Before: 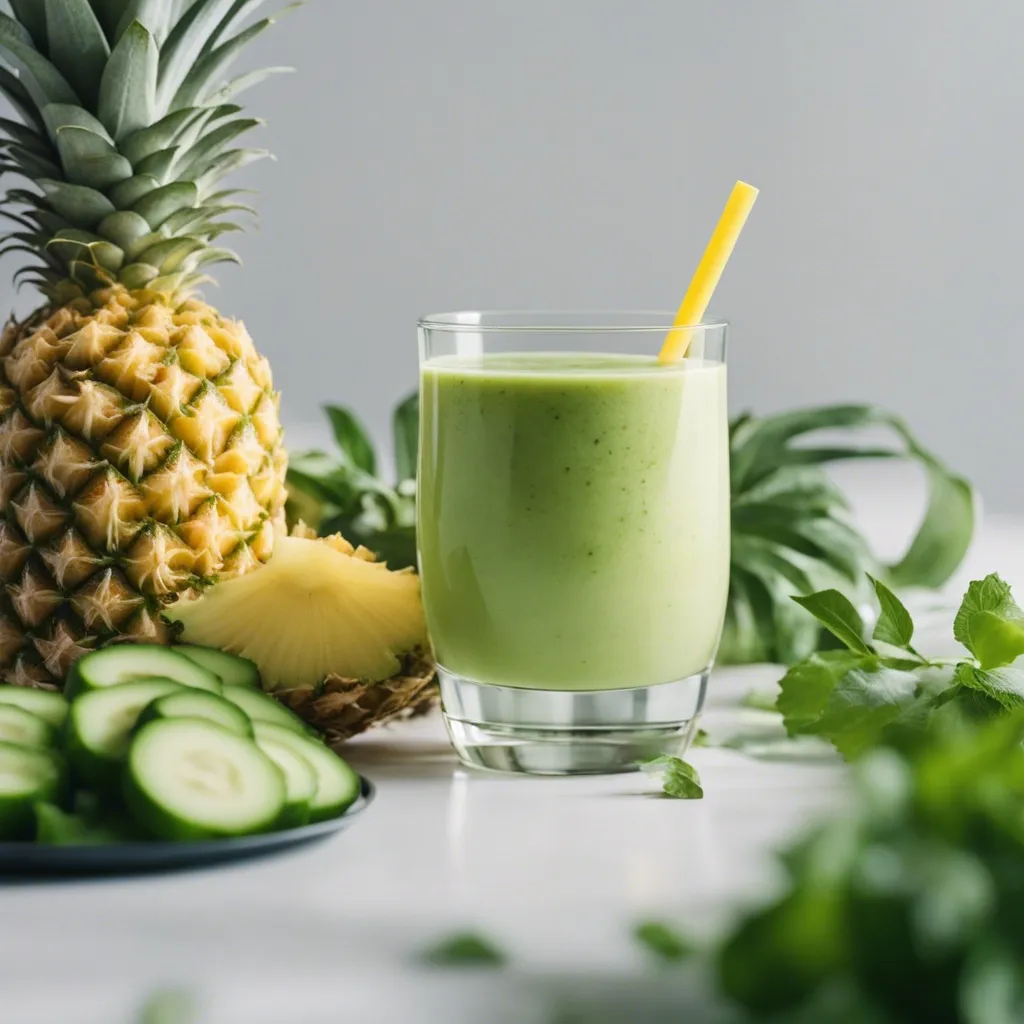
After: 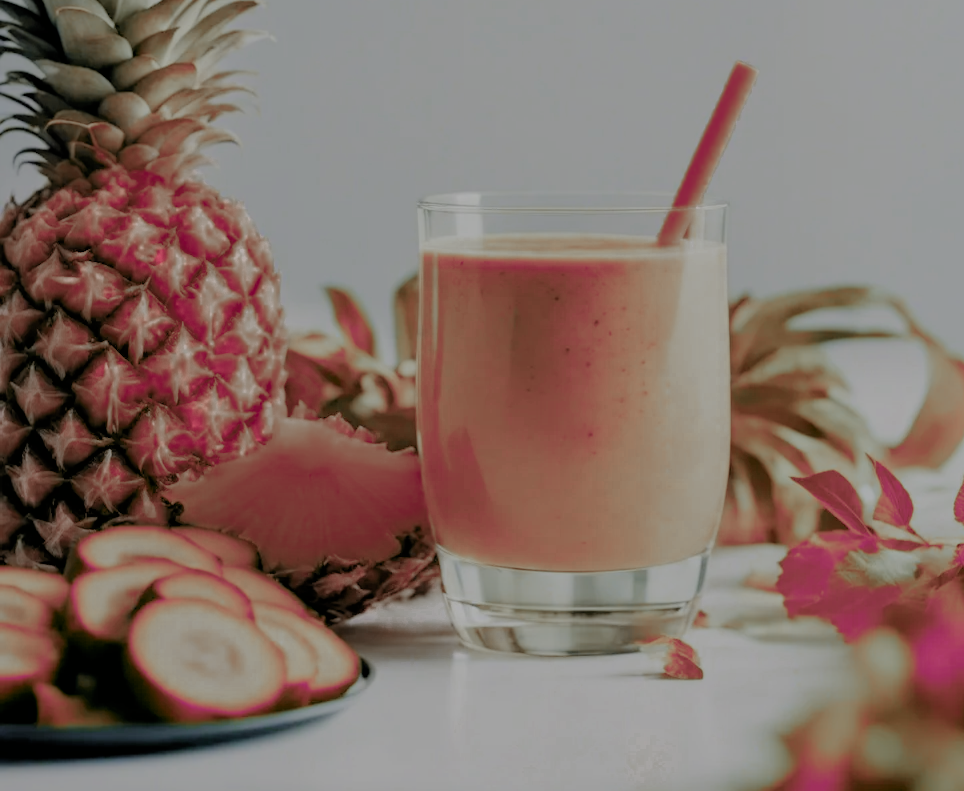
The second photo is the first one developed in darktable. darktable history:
crop and rotate: angle 0.044°, top 11.676%, right 5.715%, bottom 10.997%
color zones: curves: ch0 [(0.006, 0.385) (0.143, 0.563) (0.243, 0.321) (0.352, 0.464) (0.516, 0.456) (0.625, 0.5) (0.75, 0.5) (0.875, 0.5)]; ch1 [(0, 0.5) (0.134, 0.504) (0.246, 0.463) (0.421, 0.515) (0.5, 0.56) (0.625, 0.5) (0.75, 0.5) (0.875, 0.5)]; ch2 [(0, 0.5) (0.131, 0.426) (0.307, 0.289) (0.38, 0.188) (0.513, 0.216) (0.625, 0.548) (0.75, 0.468) (0.838, 0.396) (0.971, 0.311)], mix 99.78%
filmic rgb: black relative exposure -4.47 EV, white relative exposure 6.63 EV, hardness 1.83, contrast 0.508
